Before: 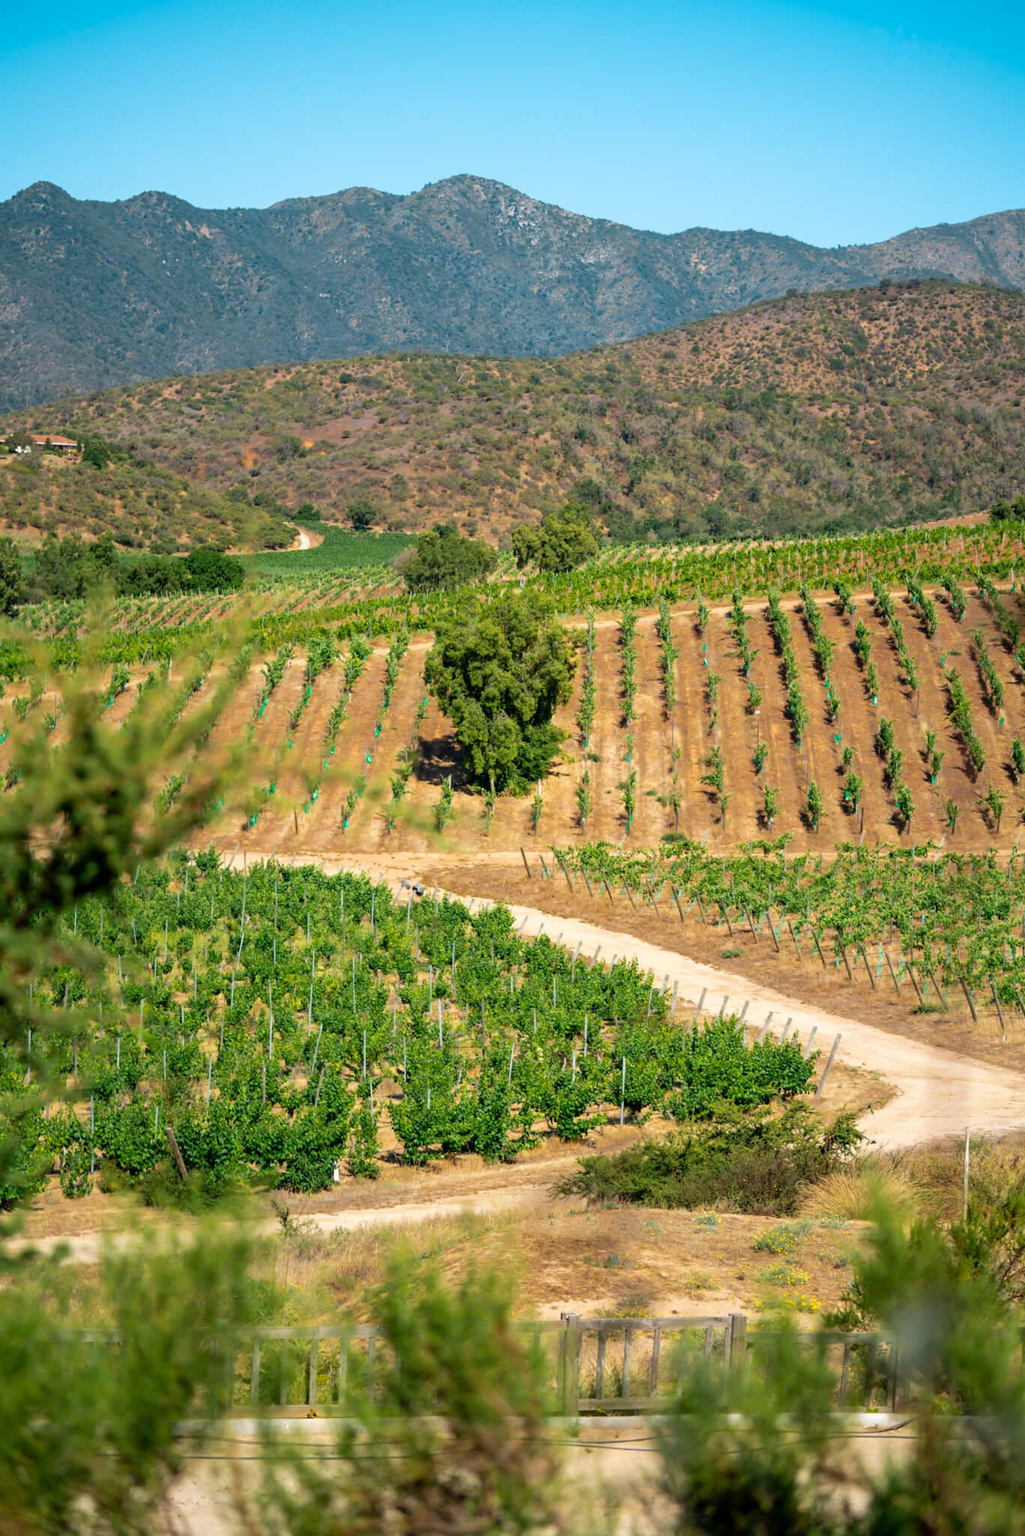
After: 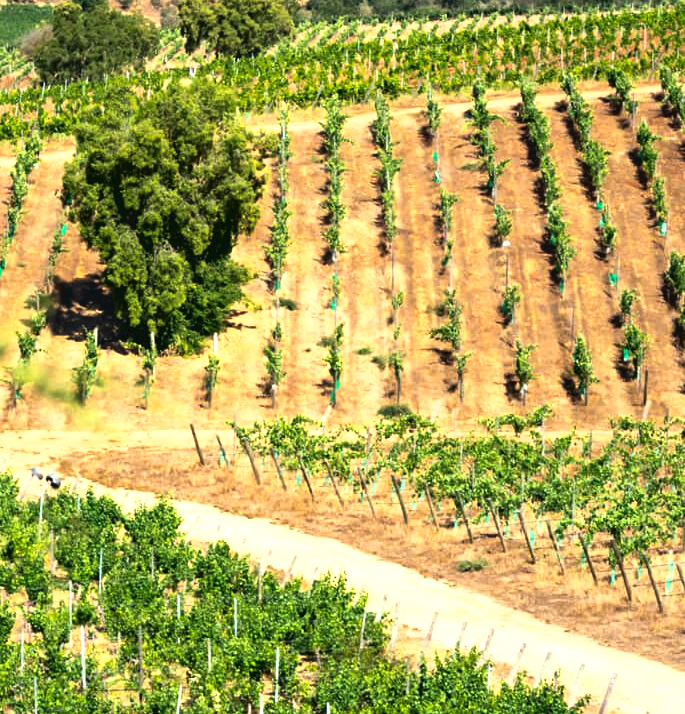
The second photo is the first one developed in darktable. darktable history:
crop: left 36.899%, top 34.477%, right 12.929%, bottom 30.641%
levels: levels [0.029, 0.545, 0.971]
tone curve: curves: ch0 [(0, 0) (0.003, 0.116) (0.011, 0.116) (0.025, 0.113) (0.044, 0.114) (0.069, 0.118) (0.1, 0.137) (0.136, 0.171) (0.177, 0.213) (0.224, 0.259) (0.277, 0.316) (0.335, 0.381) (0.399, 0.458) (0.468, 0.548) (0.543, 0.654) (0.623, 0.775) (0.709, 0.895) (0.801, 0.972) (0.898, 0.991) (1, 1)], color space Lab, linked channels, preserve colors none
